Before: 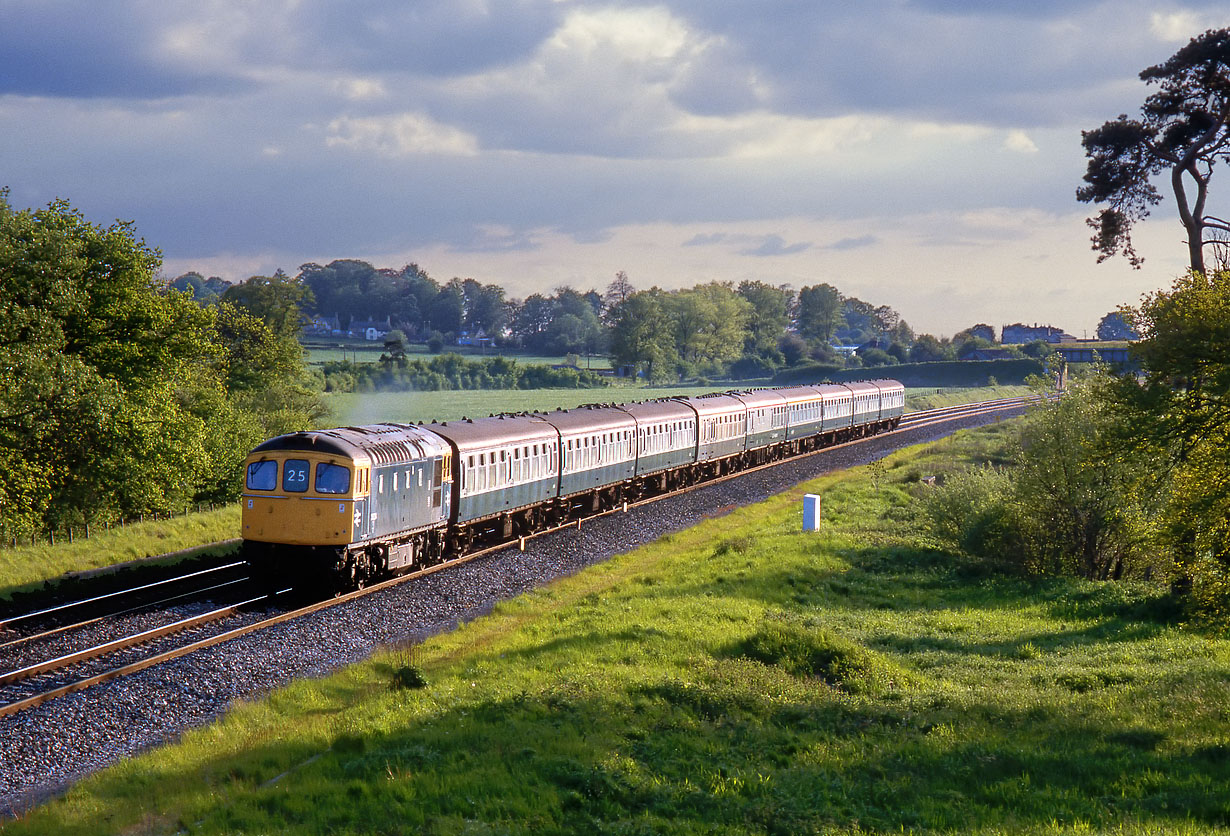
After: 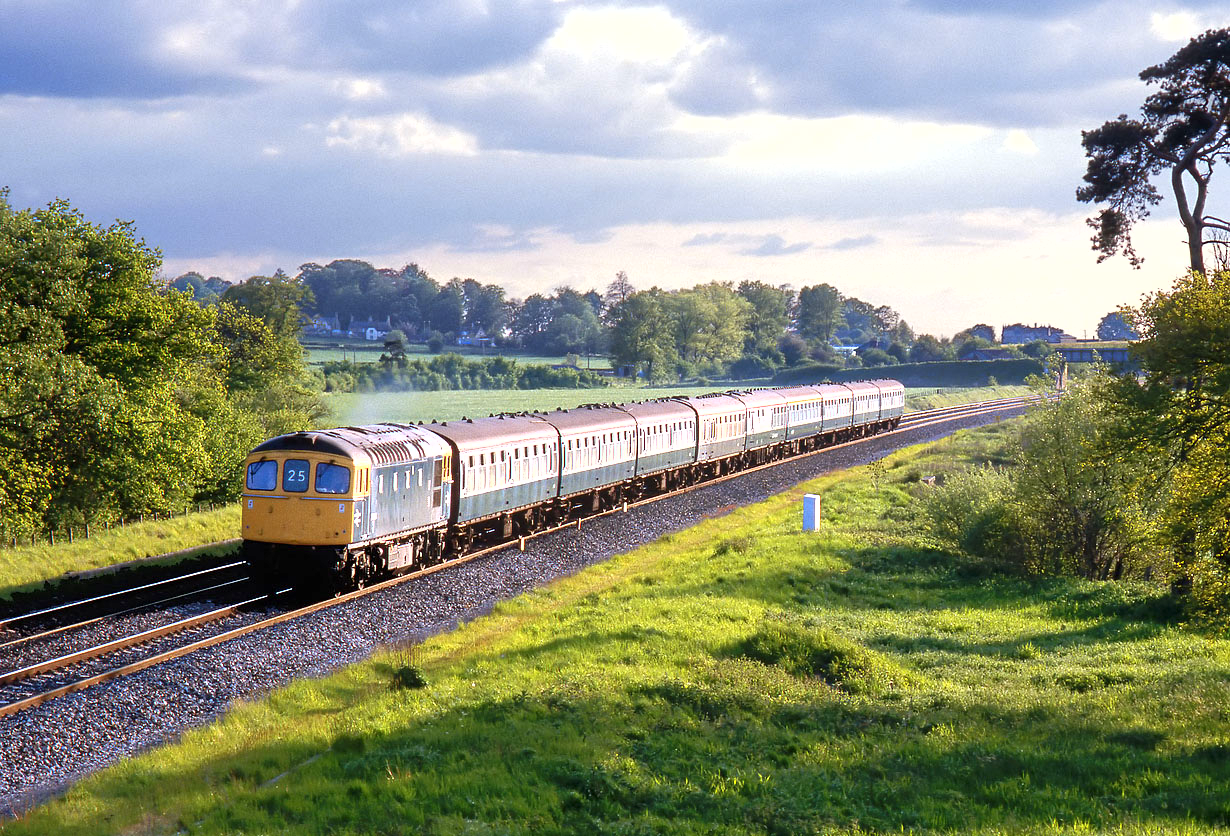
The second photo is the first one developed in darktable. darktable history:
exposure: exposure 0.736 EV, compensate highlight preservation false
shadows and highlights: radius 127.41, shadows 30.47, highlights -30.9, low approximation 0.01, soften with gaussian
